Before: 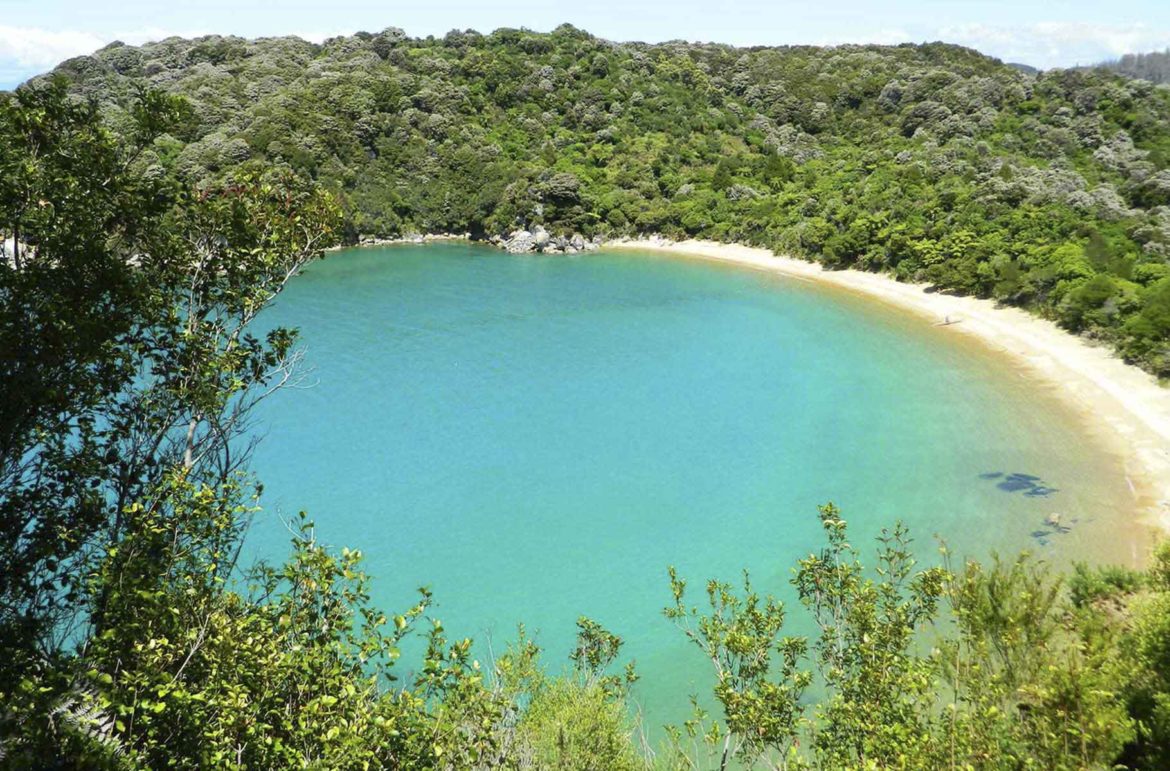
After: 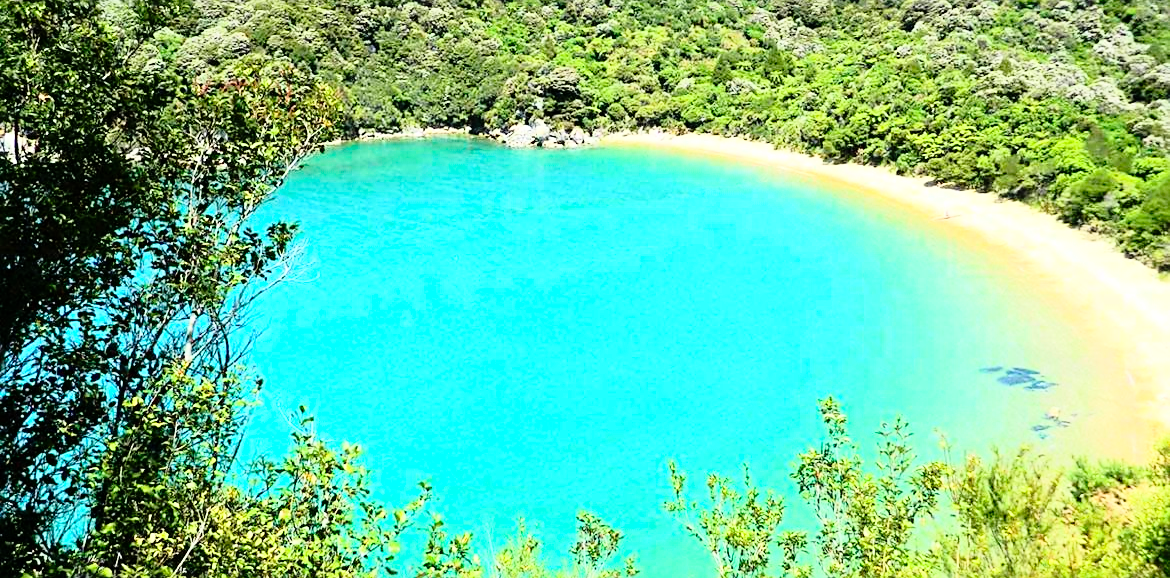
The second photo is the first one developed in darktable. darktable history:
crop: top 13.819%, bottom 11.169%
rgb curve: curves: ch0 [(0, 0) (0.21, 0.15) (0.24, 0.21) (0.5, 0.75) (0.75, 0.96) (0.89, 0.99) (1, 1)]; ch1 [(0, 0.02) (0.21, 0.13) (0.25, 0.2) (0.5, 0.67) (0.75, 0.9) (0.89, 0.97) (1, 1)]; ch2 [(0, 0.02) (0.21, 0.13) (0.25, 0.2) (0.5, 0.67) (0.75, 0.9) (0.89, 0.97) (1, 1)], compensate middle gray true
sharpen: on, module defaults
tone curve: curves: ch0 [(0, 0) (0.004, 0.008) (0.077, 0.156) (0.169, 0.29) (0.774, 0.774) (1, 1)], color space Lab, linked channels, preserve colors none
